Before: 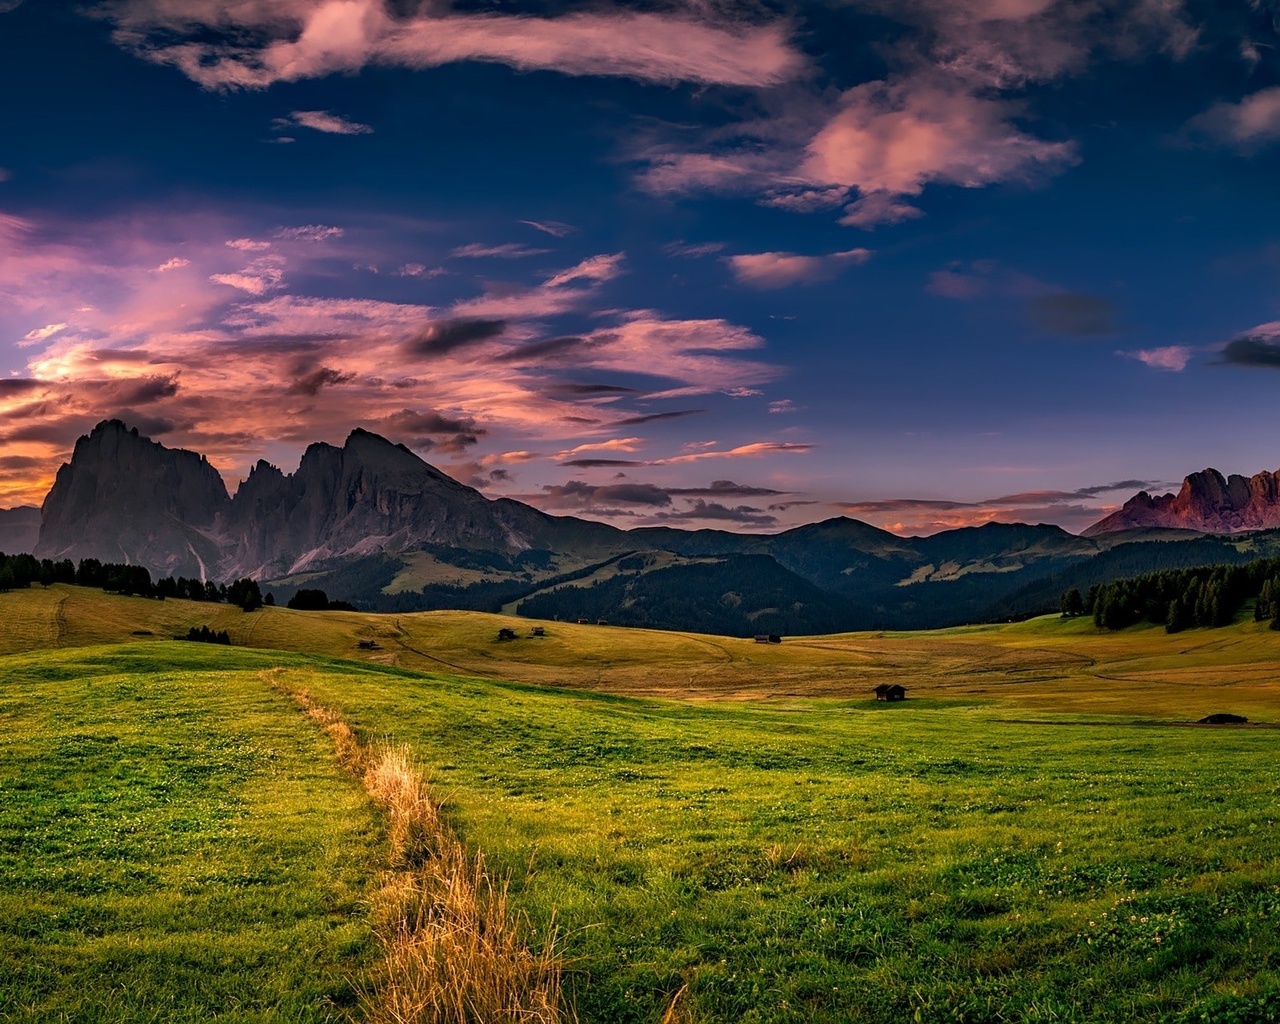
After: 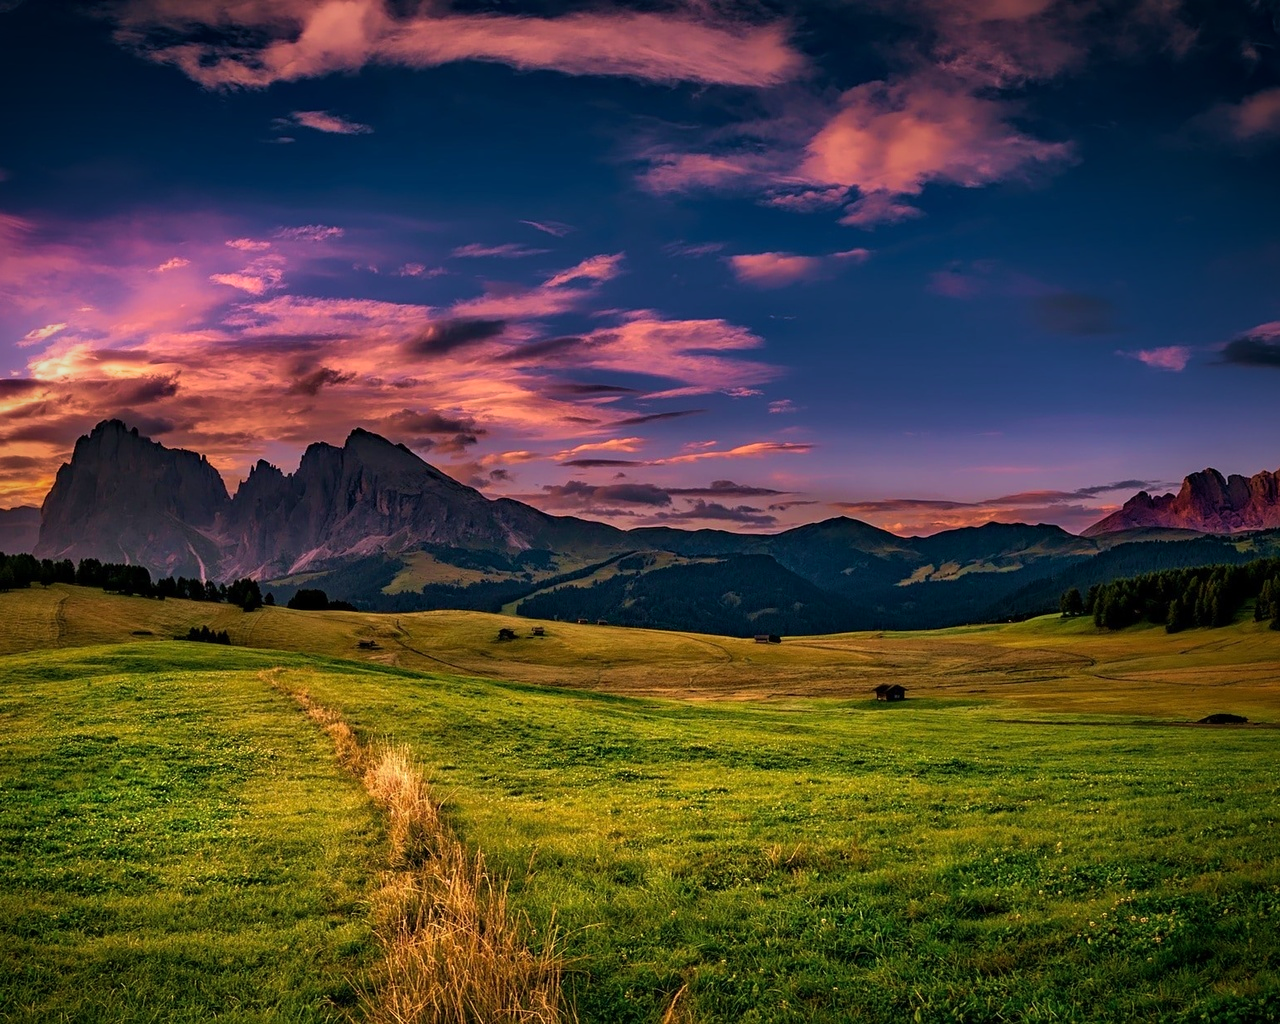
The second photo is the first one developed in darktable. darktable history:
vignetting: brightness -0.629, saturation -0.007, center (-0.028, 0.239)
velvia: strength 56%
